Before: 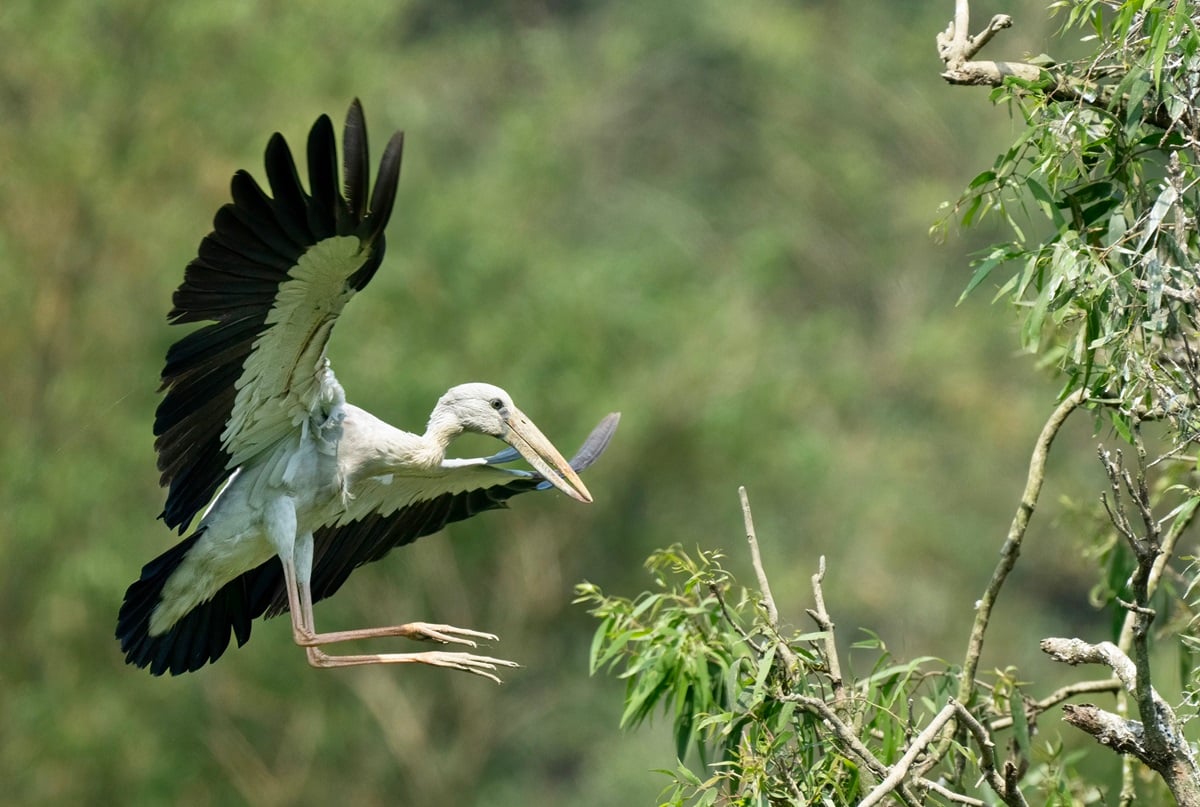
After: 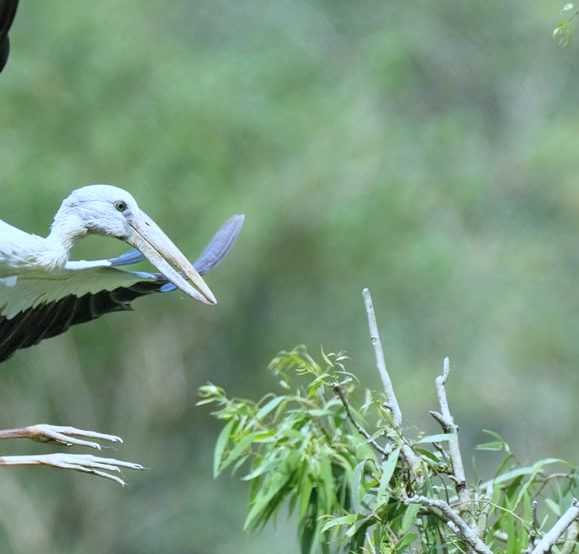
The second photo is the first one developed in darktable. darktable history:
contrast brightness saturation: brightness 0.15
crop: left 31.379%, top 24.658%, right 20.326%, bottom 6.628%
white balance: red 0.871, blue 1.249
tone equalizer: -8 EV -0.55 EV
